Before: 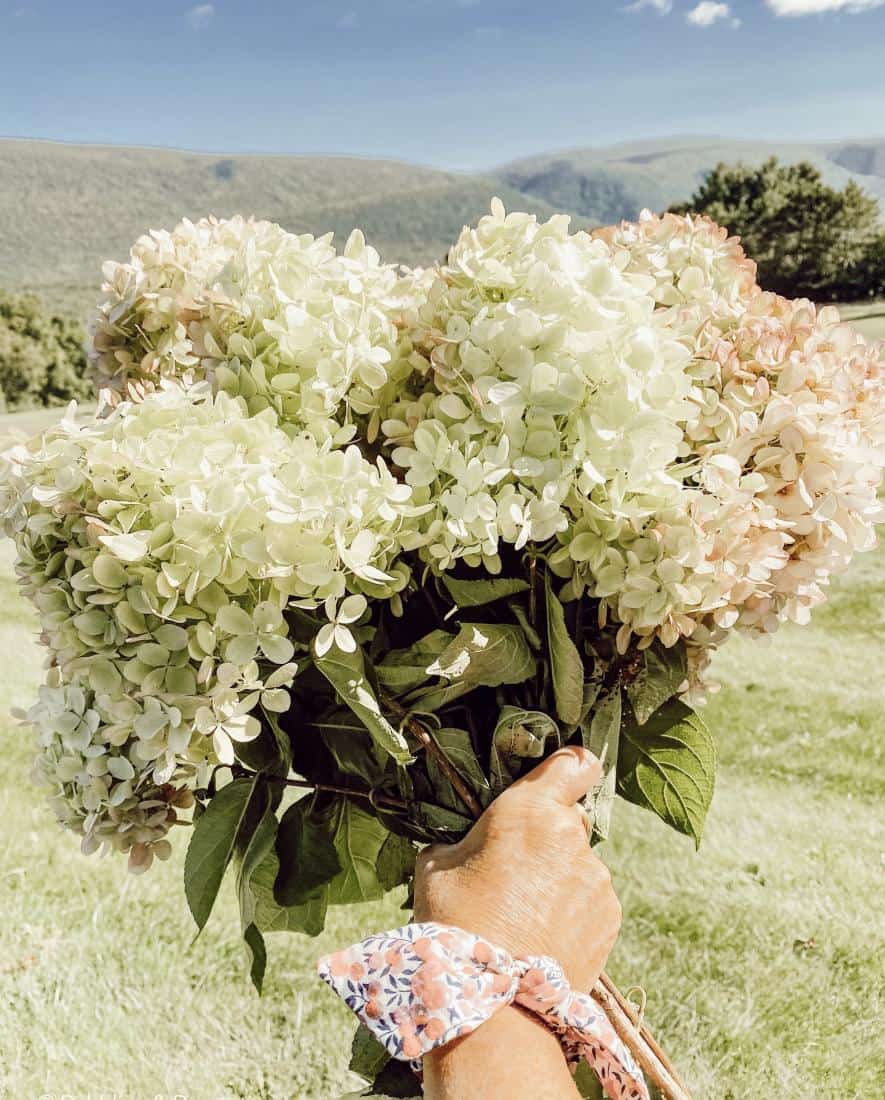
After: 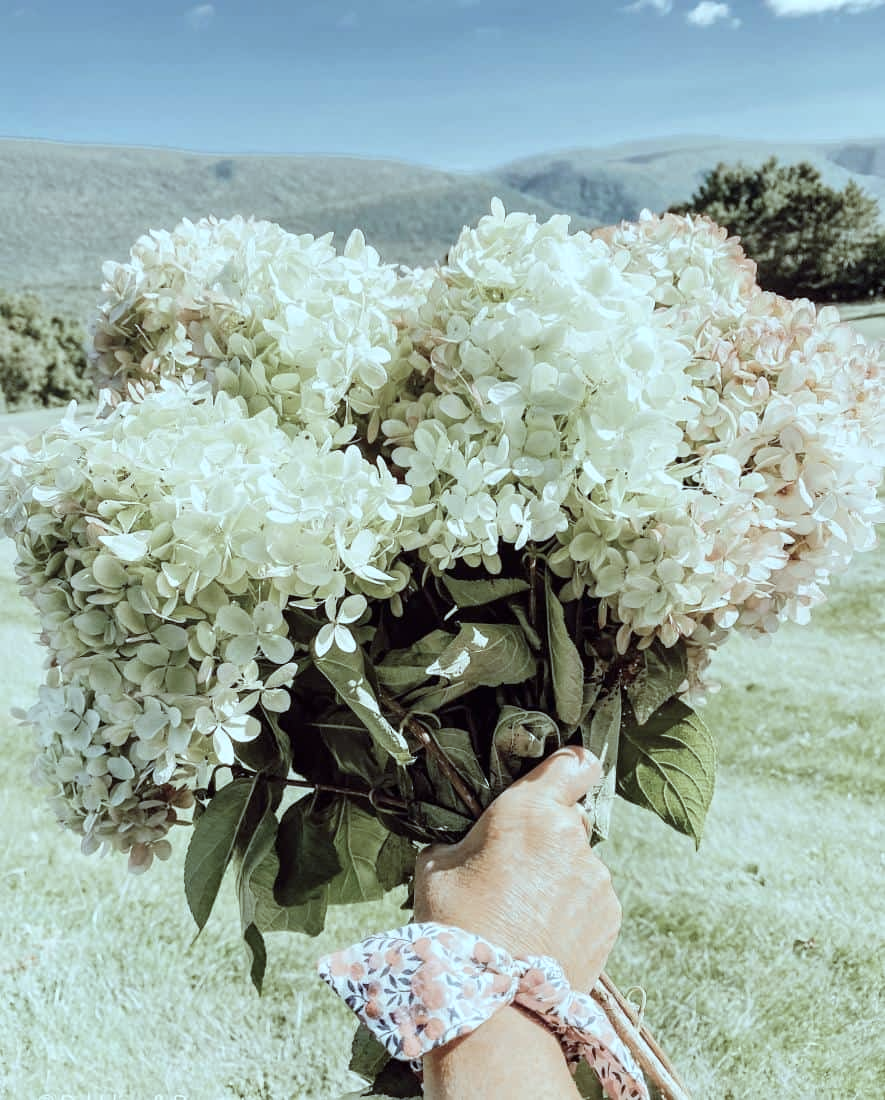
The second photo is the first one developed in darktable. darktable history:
color correction: highlights a* -13.31, highlights b* -18.06, saturation 0.707
tone equalizer: on, module defaults
